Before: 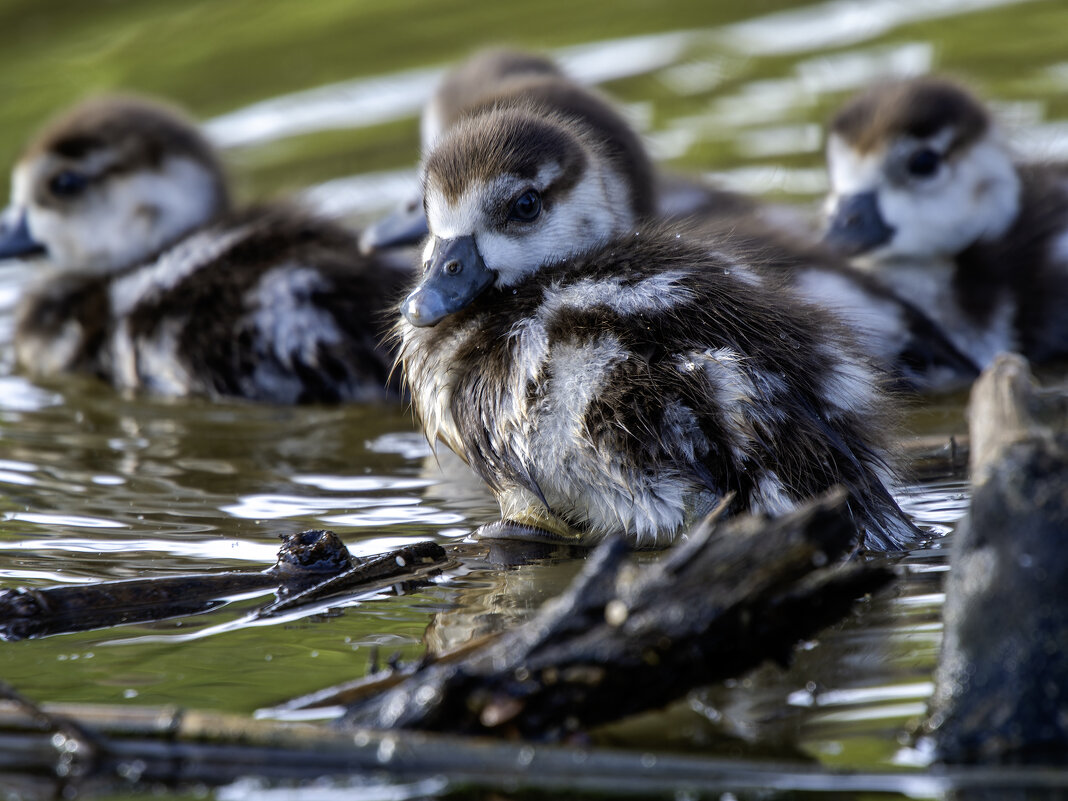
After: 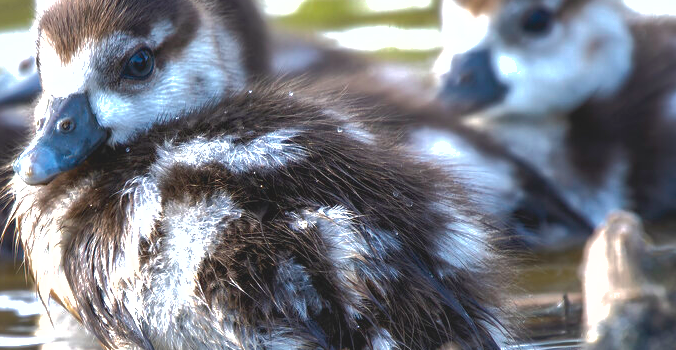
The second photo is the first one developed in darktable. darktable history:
tone curve: curves: ch0 [(0, 0.081) (0.483, 0.453) (0.881, 0.992)], color space Lab, independent channels, preserve colors none
tone equalizer: -8 EV -0.769 EV, -7 EV -0.729 EV, -6 EV -0.634 EV, -5 EV -0.384 EV, -3 EV 0.382 EV, -2 EV 0.6 EV, -1 EV 0.69 EV, +0 EV 0.751 EV
shadows and highlights: shadows 39.61, highlights -59.73
crop: left 36.28%, top 17.803%, right 0.396%, bottom 38.438%
